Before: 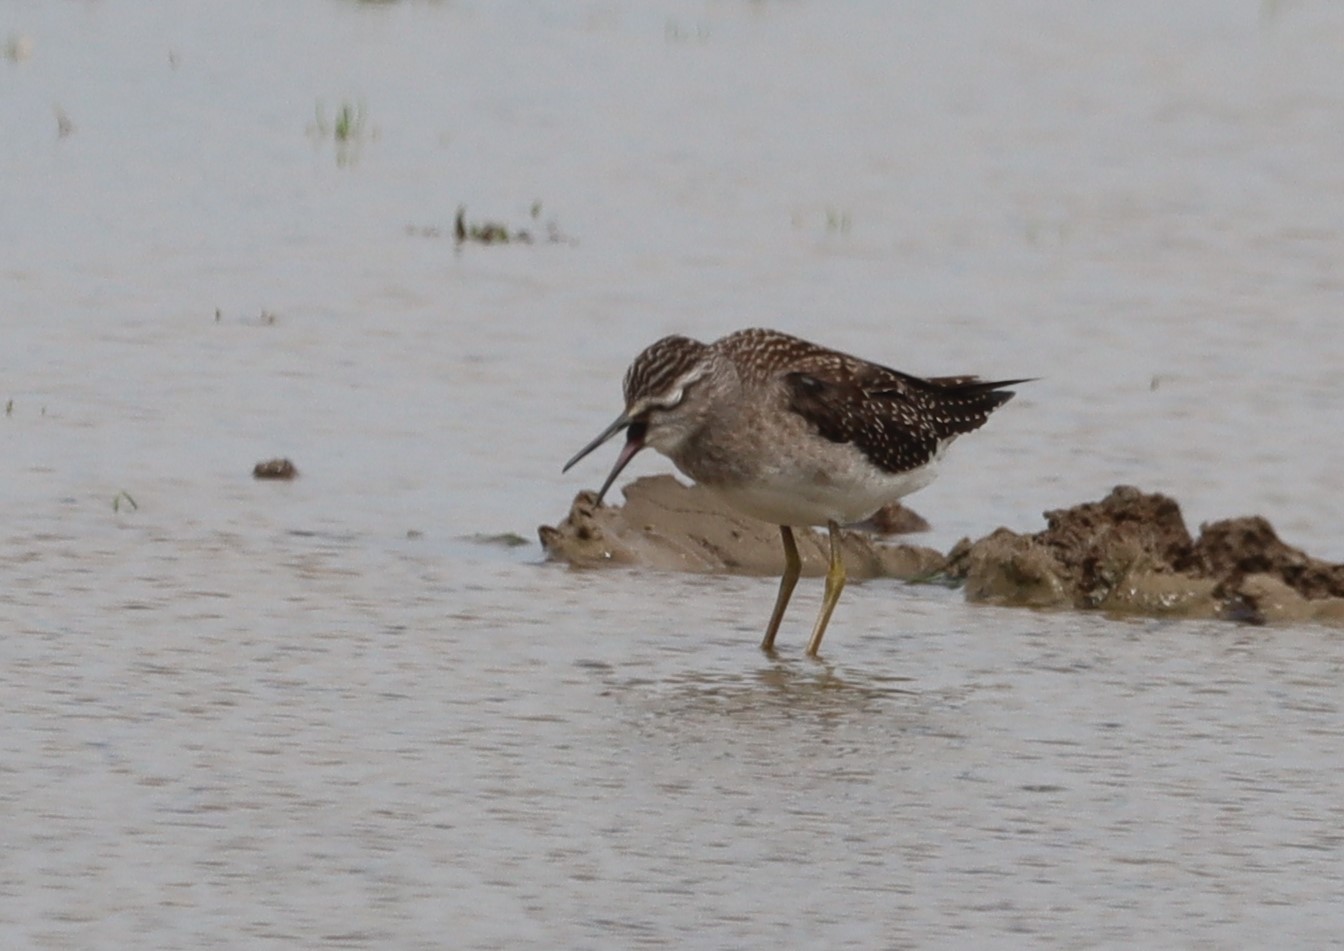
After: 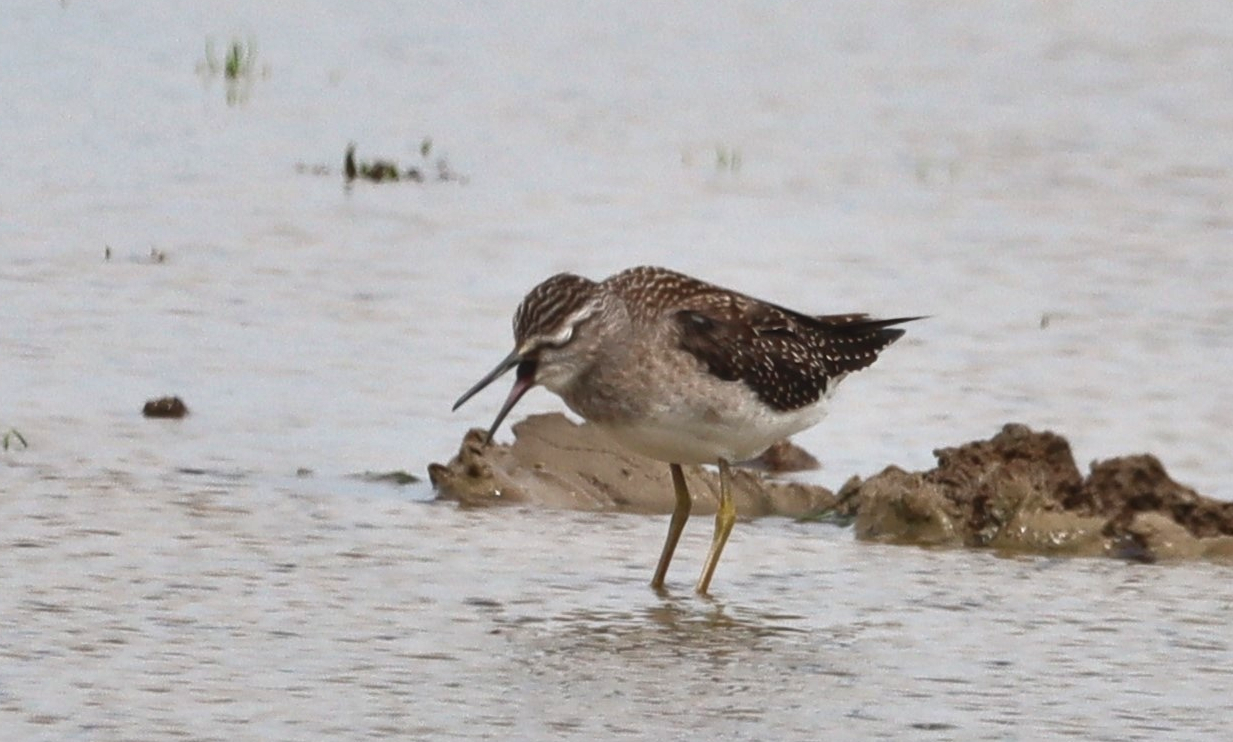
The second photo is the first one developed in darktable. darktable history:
crop: left 8.209%, top 6.541%, bottom 15.381%
shadows and highlights: soften with gaussian
exposure: black level correction 0, exposure 0.695 EV, compensate exposure bias true, compensate highlight preservation false
